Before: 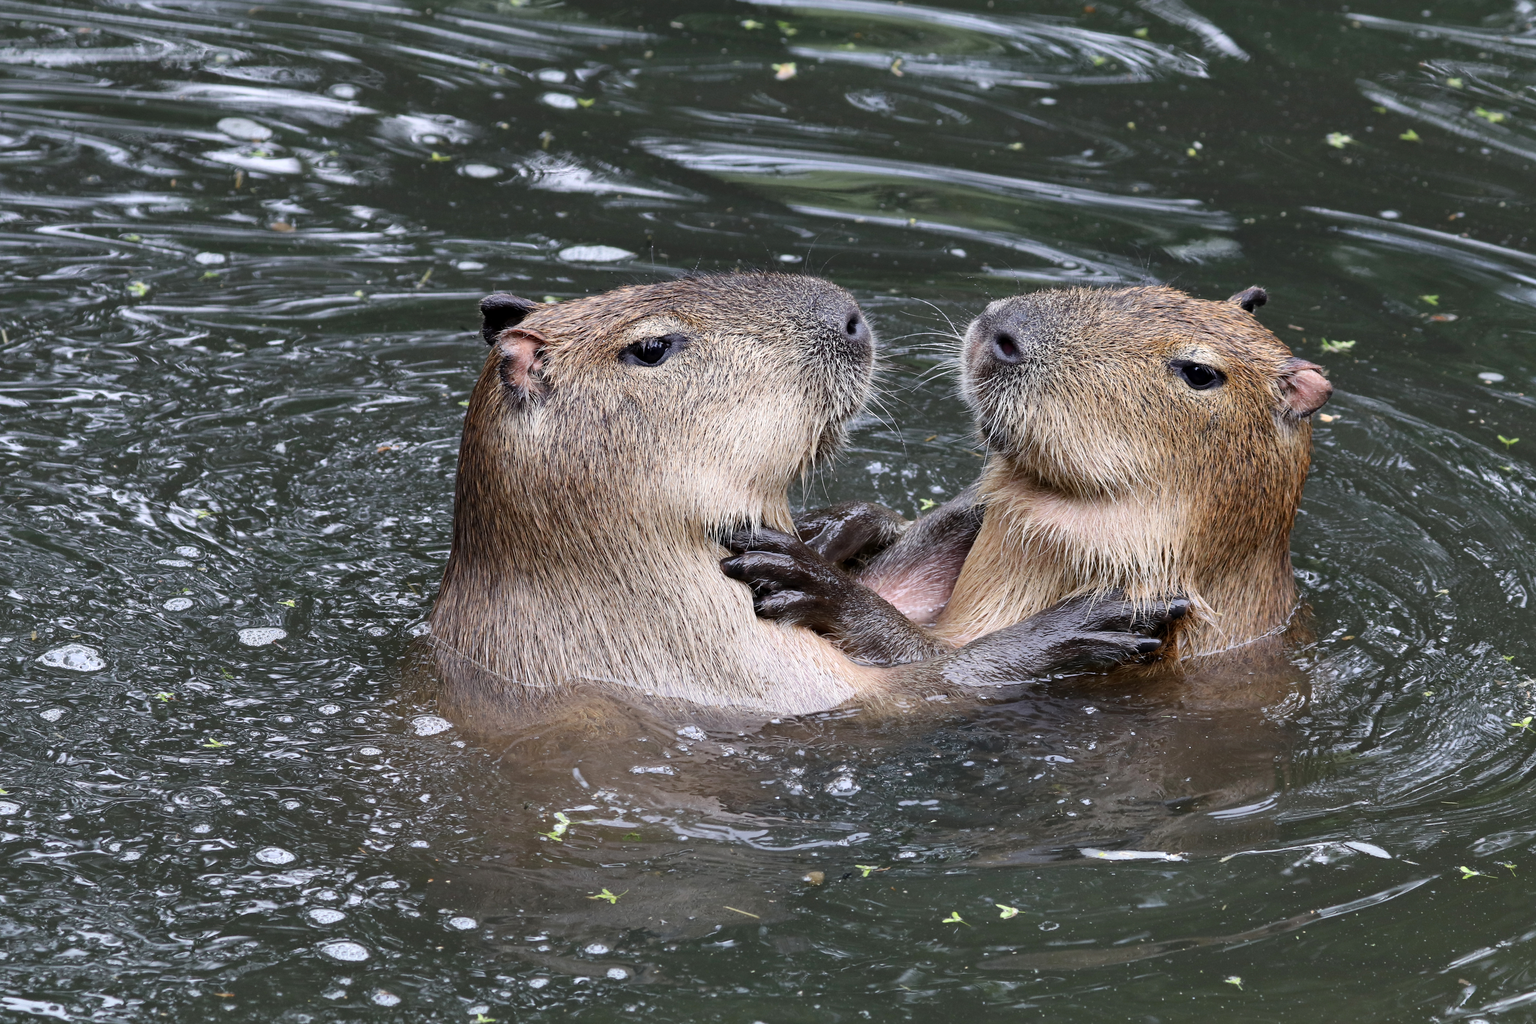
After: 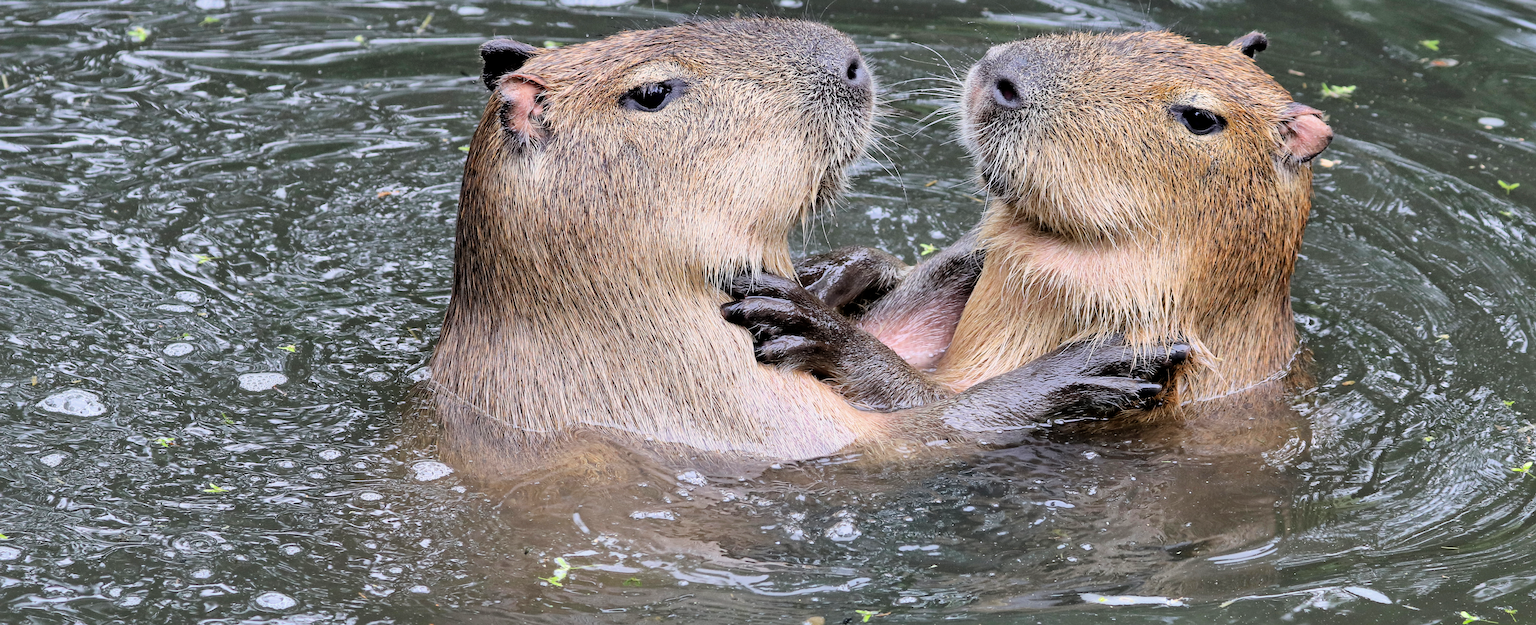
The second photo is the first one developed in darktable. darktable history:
exposure: exposure 0.916 EV, compensate highlight preservation false
crop and rotate: top 24.936%, bottom 13.952%
shadows and highlights: shadows 39.84, highlights -59.75, highlights color adjustment 79.03%
sharpen: amount 0.217
filmic rgb: black relative exposure -7.76 EV, white relative exposure 4.37 EV, target black luminance 0%, hardness 3.76, latitude 50.73%, contrast 1.076, highlights saturation mix 9.49%, shadows ↔ highlights balance -0.221%, color science v6 (2022), iterations of high-quality reconstruction 10
